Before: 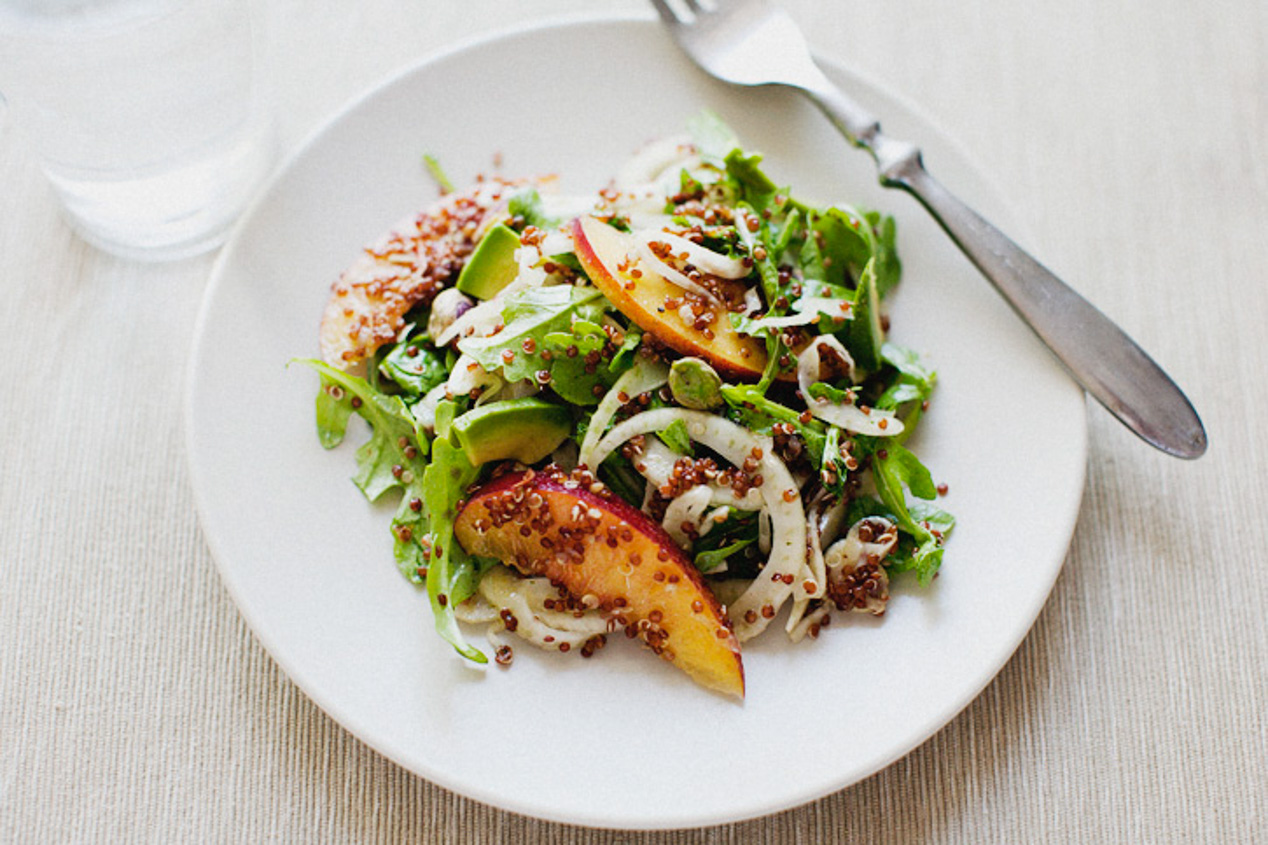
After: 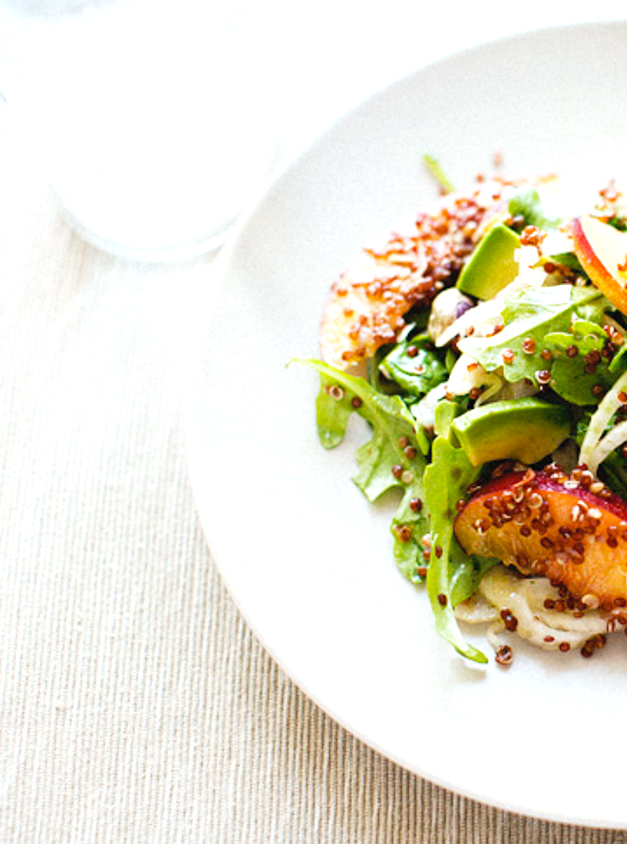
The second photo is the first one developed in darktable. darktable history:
exposure: exposure 0.451 EV, compensate highlight preservation false
crop and rotate: left 0.04%, top 0%, right 50.445%
color calibration: output R [1.063, -0.012, -0.003, 0], output G [0, 1.022, 0.021, 0], output B [-0.079, 0.047, 1, 0], x 0.356, y 0.367, temperature 4676.63 K
